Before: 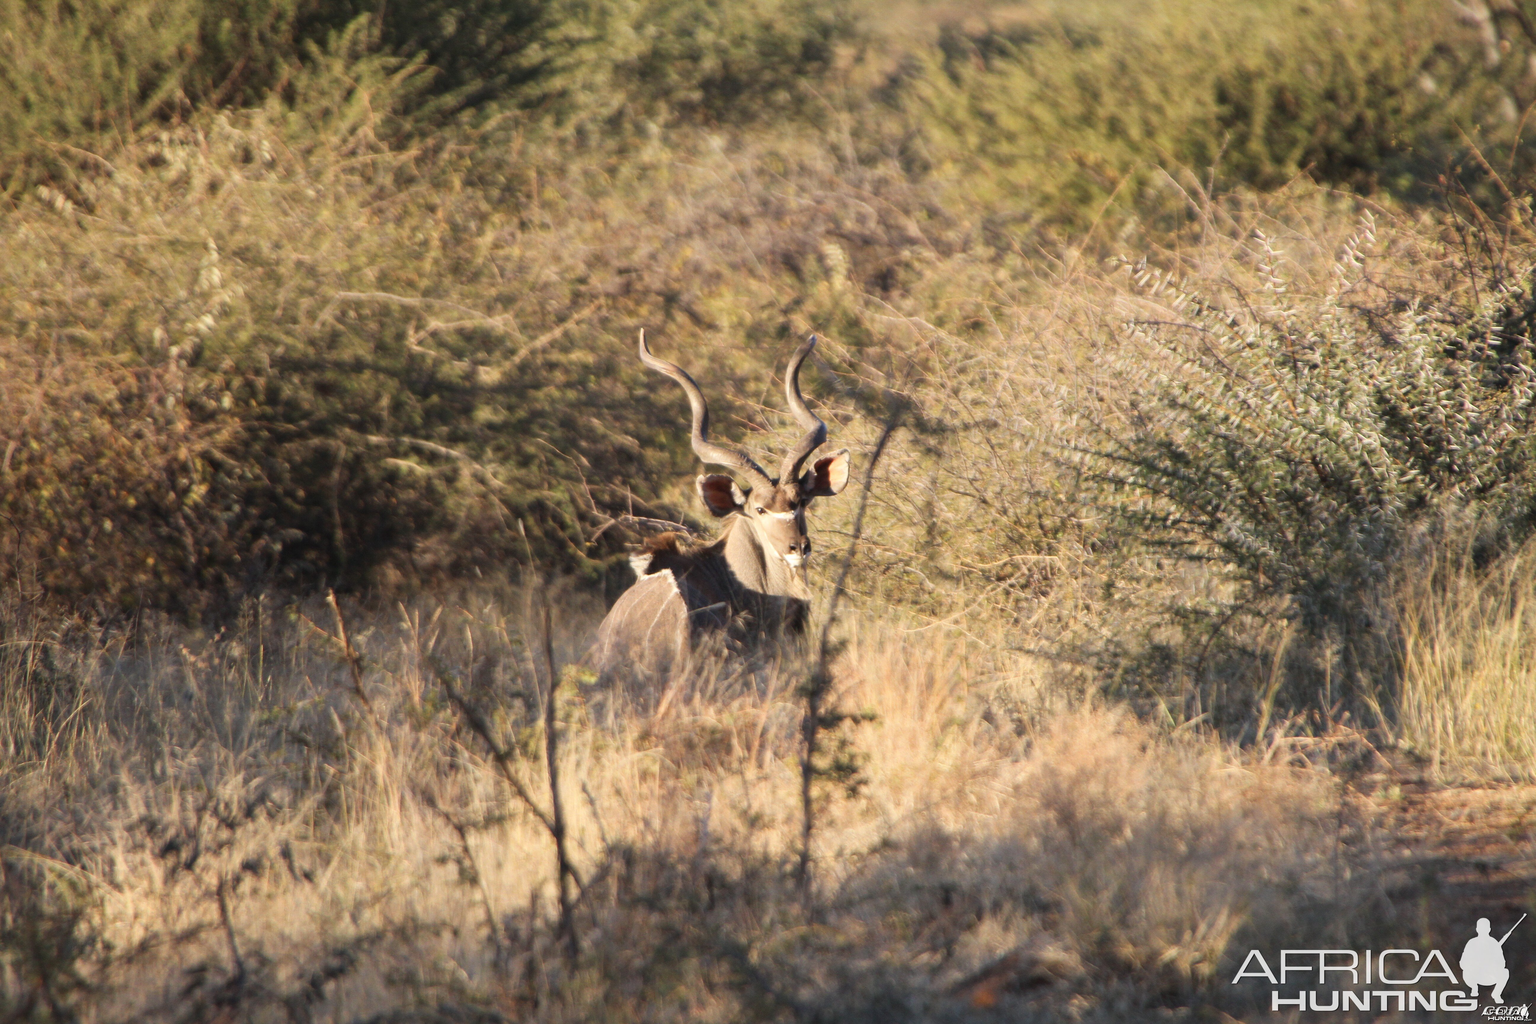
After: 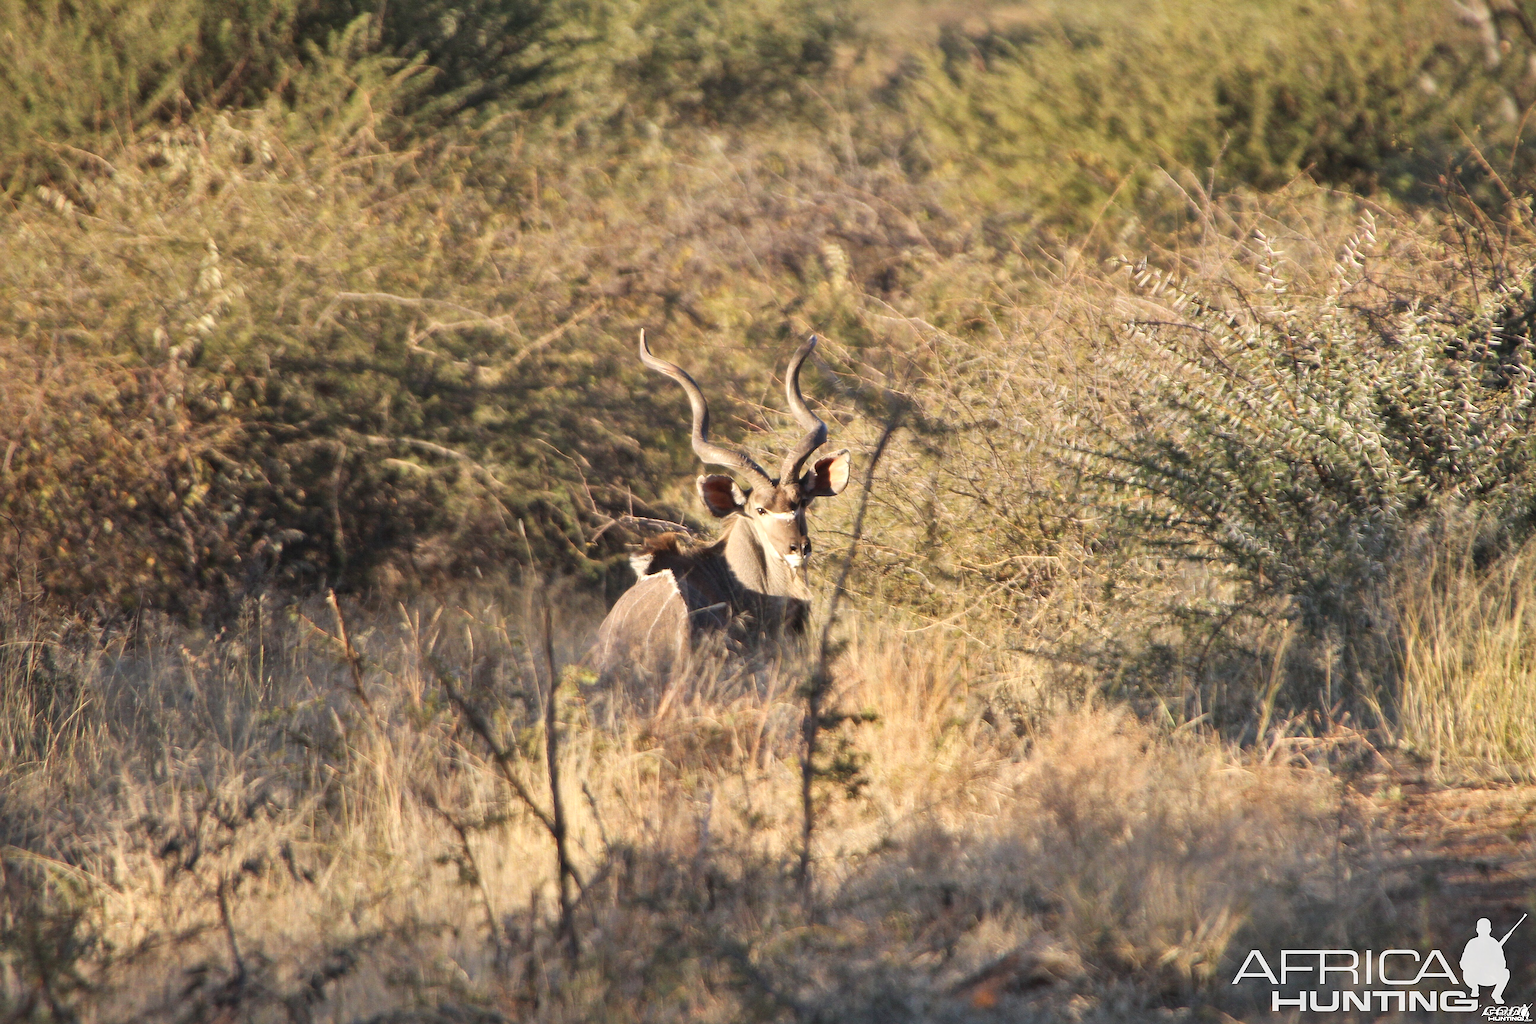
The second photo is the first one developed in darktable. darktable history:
sharpen: on, module defaults
exposure: exposure 0.153 EV, compensate highlight preservation false
shadows and highlights: soften with gaussian
